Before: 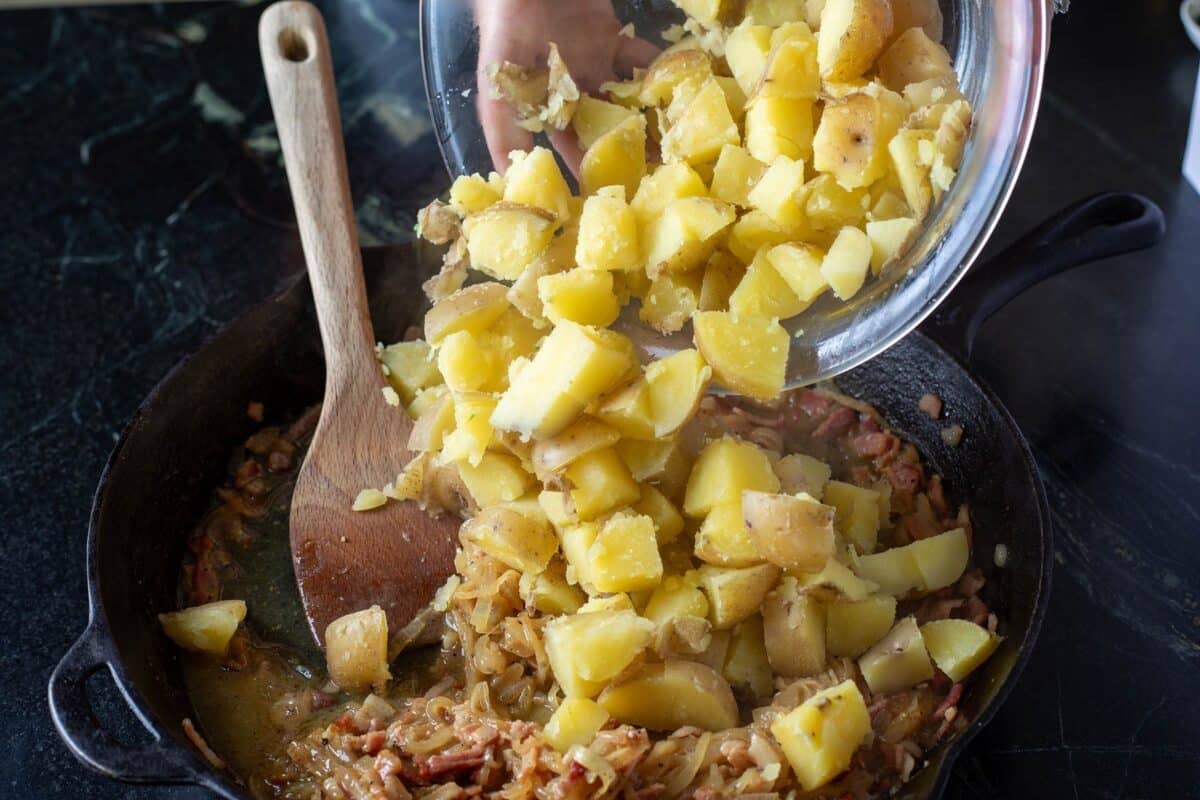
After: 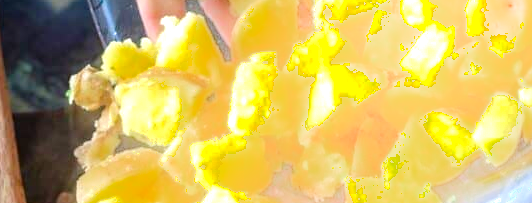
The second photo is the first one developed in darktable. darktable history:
exposure: black level correction 0, exposure 0.699 EV, compensate highlight preservation false
crop: left 29.007%, top 16.86%, right 26.612%, bottom 57.681%
color zones: curves: ch0 [(0, 0.425) (0.143, 0.422) (0.286, 0.42) (0.429, 0.419) (0.571, 0.419) (0.714, 0.42) (0.857, 0.422) (1, 0.425)]; ch1 [(0, 0.666) (0.143, 0.669) (0.286, 0.671) (0.429, 0.67) (0.571, 0.67) (0.714, 0.67) (0.857, 0.67) (1, 0.666)]
shadows and highlights: shadows -21.91, highlights 98.52, soften with gaussian
